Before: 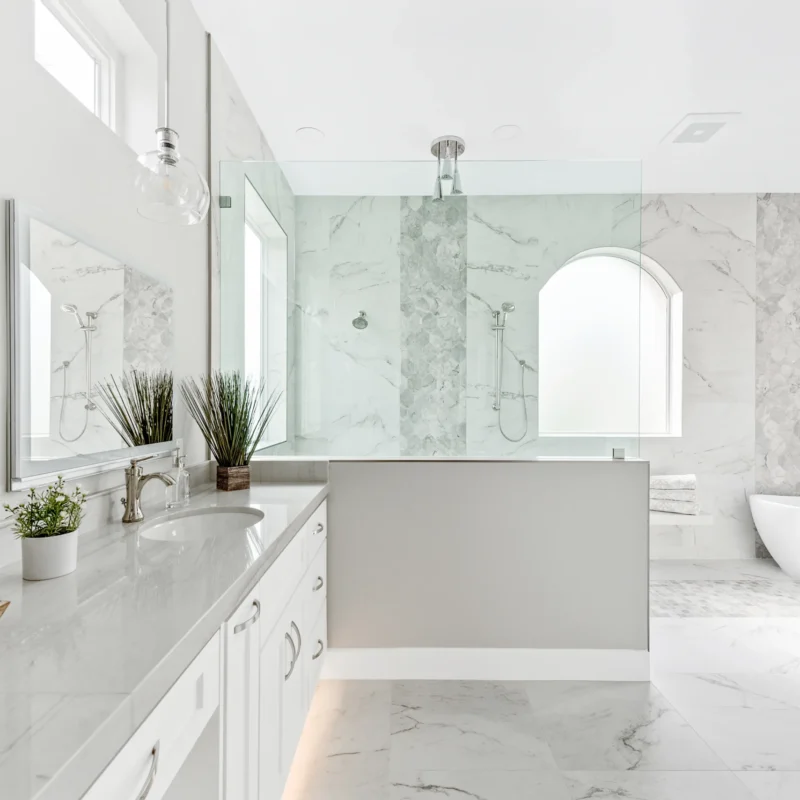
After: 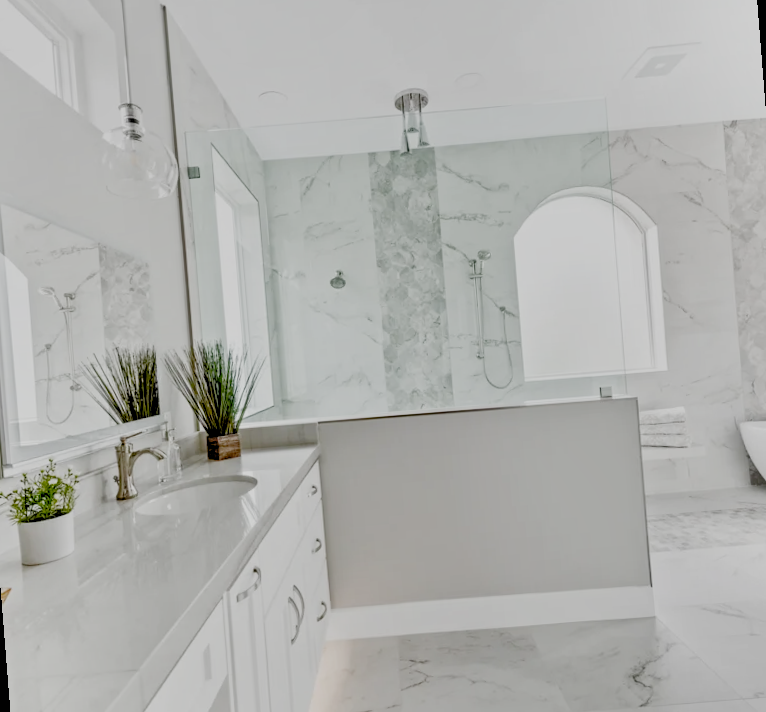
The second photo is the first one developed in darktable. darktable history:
rotate and perspective: rotation -4.57°, crop left 0.054, crop right 0.944, crop top 0.087, crop bottom 0.914
filmic rgb: black relative exposure -2.85 EV, white relative exposure 4.56 EV, hardness 1.77, contrast 1.25, preserve chrominance no, color science v5 (2021)
tone equalizer: -7 EV 0.15 EV, -6 EV 0.6 EV, -5 EV 1.15 EV, -4 EV 1.33 EV, -3 EV 1.15 EV, -2 EV 0.6 EV, -1 EV 0.15 EV, mask exposure compensation -0.5 EV
shadows and highlights: soften with gaussian
